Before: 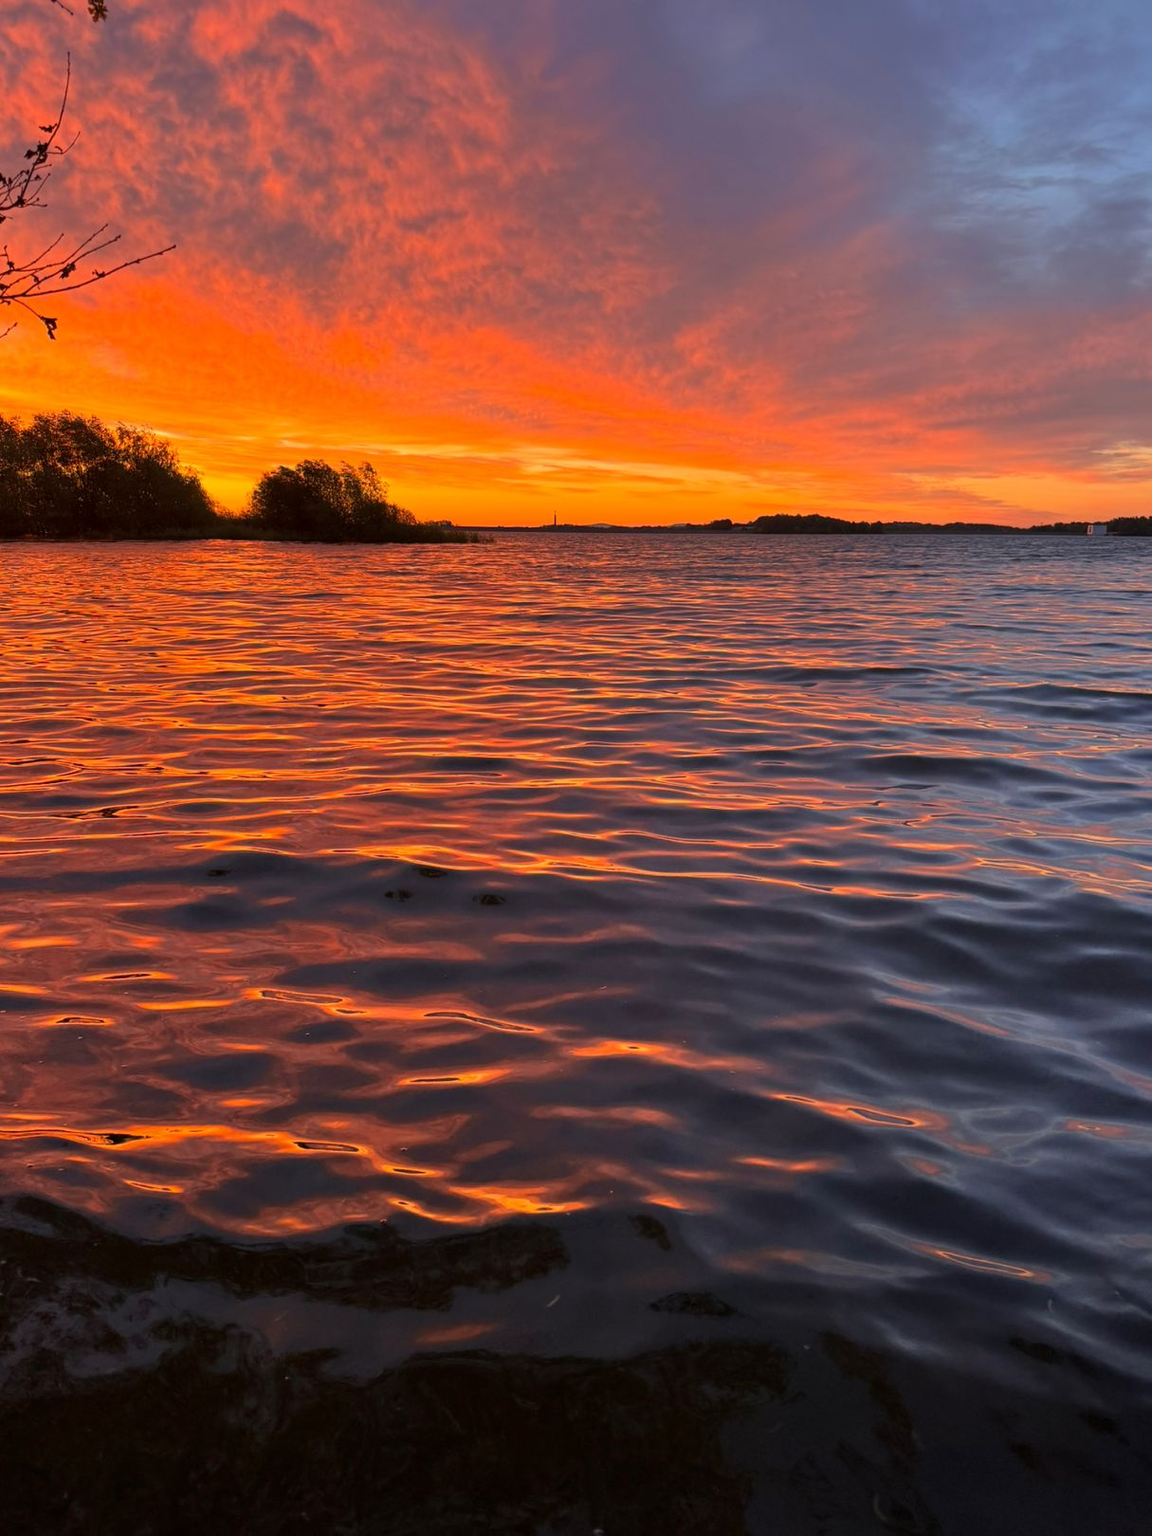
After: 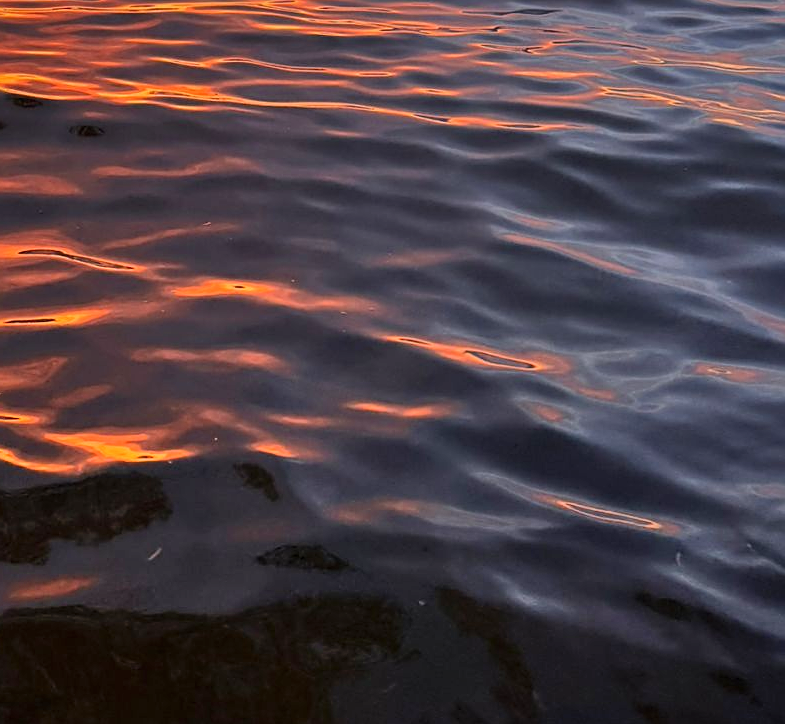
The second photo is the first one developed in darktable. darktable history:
sharpen: on, module defaults
crop and rotate: left 35.341%, top 50.5%, bottom 4.801%
shadows and highlights: soften with gaussian
